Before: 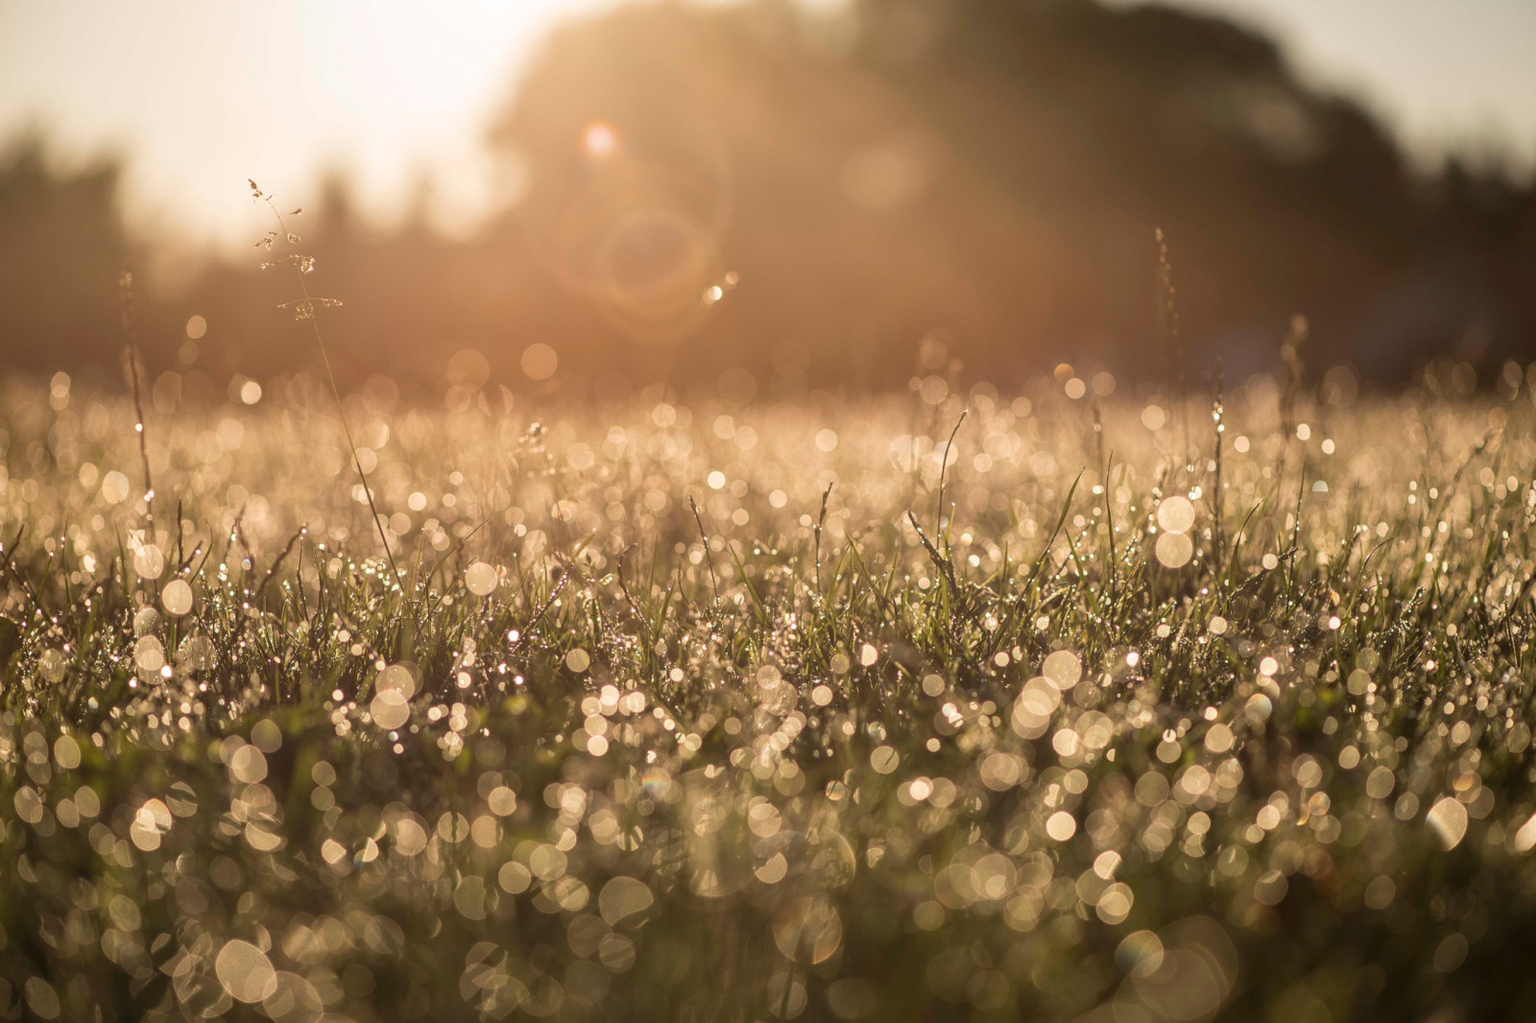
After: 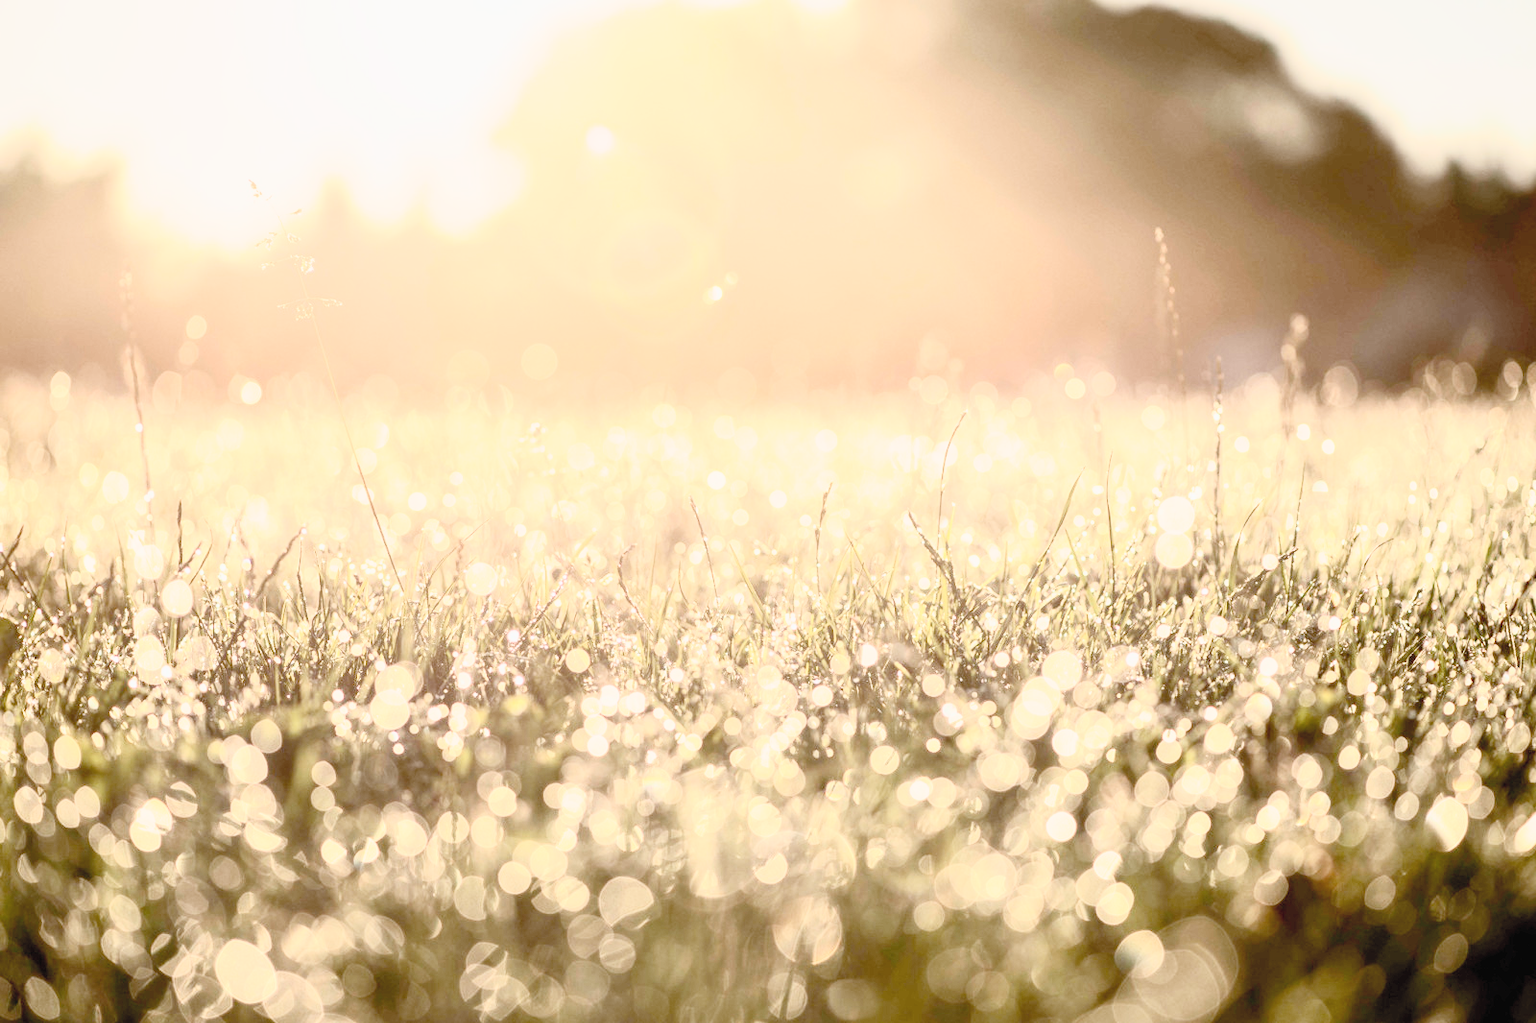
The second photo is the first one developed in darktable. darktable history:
contrast brightness saturation: contrast 0.421, brightness 0.548, saturation -0.193
exposure: black level correction 0, exposure 1.001 EV, compensate highlight preservation false
tone curve: curves: ch0 [(0, 0.021) (0.049, 0.044) (0.152, 0.14) (0.328, 0.377) (0.473, 0.543) (0.641, 0.705) (0.868, 0.887) (1, 0.969)]; ch1 [(0, 0) (0.302, 0.331) (0.427, 0.433) (0.472, 0.47) (0.502, 0.503) (0.522, 0.526) (0.564, 0.591) (0.602, 0.632) (0.677, 0.701) (0.859, 0.885) (1, 1)]; ch2 [(0, 0) (0.33, 0.301) (0.447, 0.44) (0.487, 0.496) (0.502, 0.516) (0.535, 0.554) (0.565, 0.598) (0.618, 0.629) (1, 1)], preserve colors none
base curve: curves: ch0 [(0.017, 0) (0.425, 0.441) (0.844, 0.933) (1, 1)], preserve colors none
